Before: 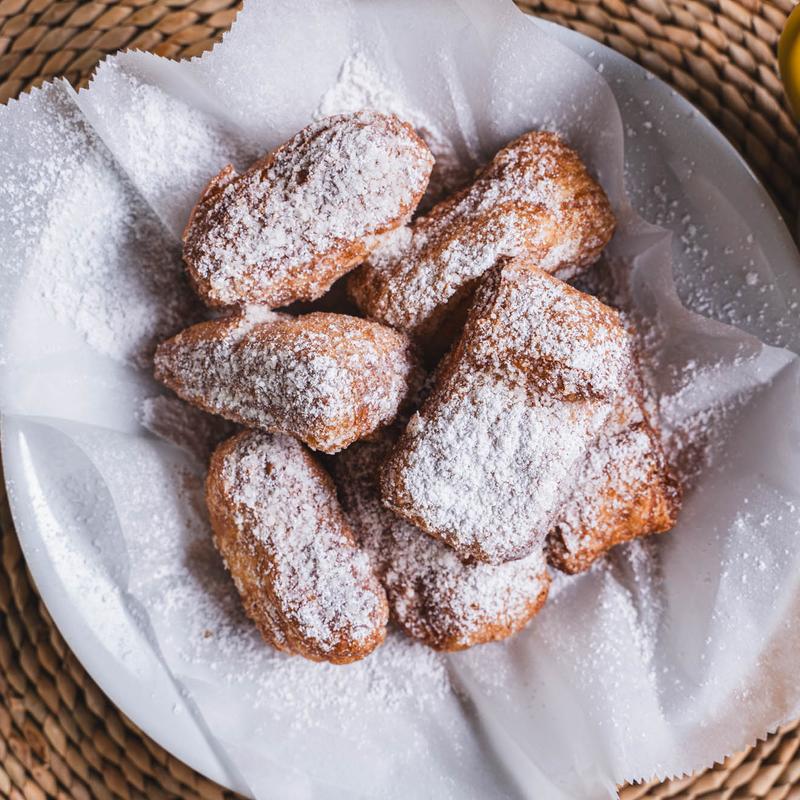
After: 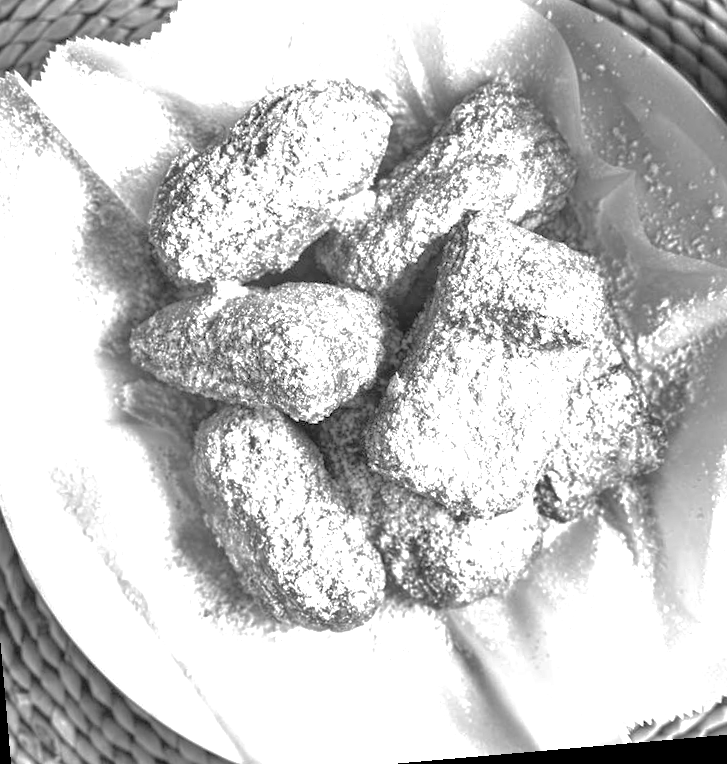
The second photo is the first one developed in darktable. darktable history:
crop: left 6.446%, top 8.188%, right 9.538%, bottom 3.548%
local contrast: highlights 100%, shadows 100%, detail 120%, midtone range 0.2
exposure: black level correction 0, exposure 1.015 EV, compensate exposure bias true, compensate highlight preservation false
tone equalizer: -7 EV 0.15 EV, -6 EV 0.6 EV, -5 EV 1.15 EV, -4 EV 1.33 EV, -3 EV 1.15 EV, -2 EV 0.6 EV, -1 EV 0.15 EV, mask exposure compensation -0.5 EV
monochrome: on, module defaults
rgb curve: curves: ch0 [(0, 0) (0.175, 0.154) (0.785, 0.663) (1, 1)]
rotate and perspective: rotation -4.98°, automatic cropping off
